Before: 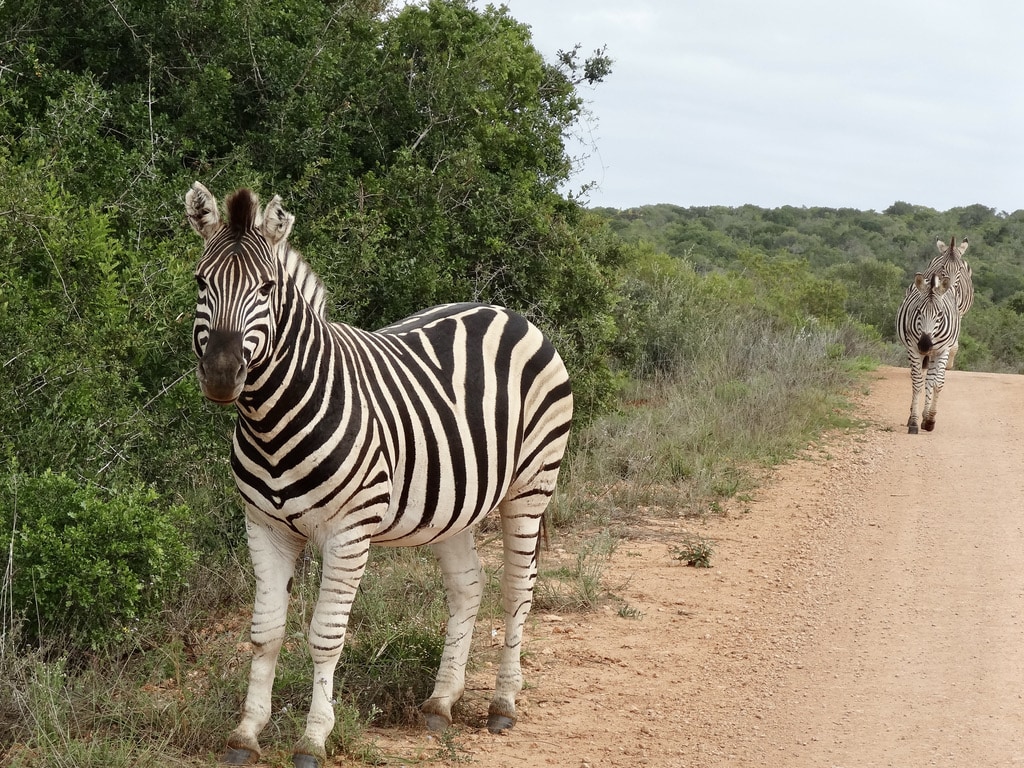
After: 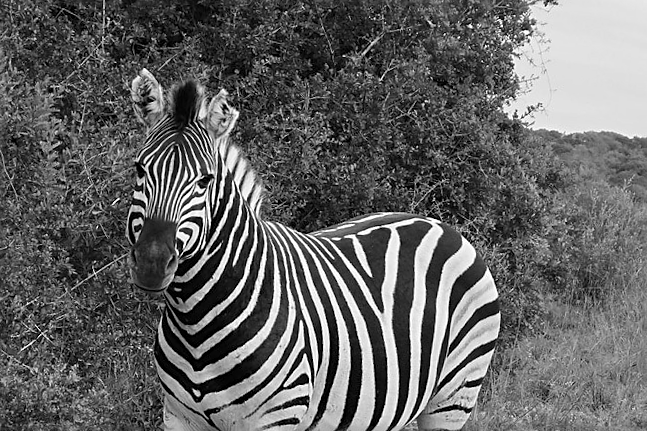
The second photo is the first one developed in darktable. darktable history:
monochrome: a -35.87, b 49.73, size 1.7
crop and rotate: angle -4.99°, left 2.122%, top 6.945%, right 27.566%, bottom 30.519%
sharpen: on, module defaults
